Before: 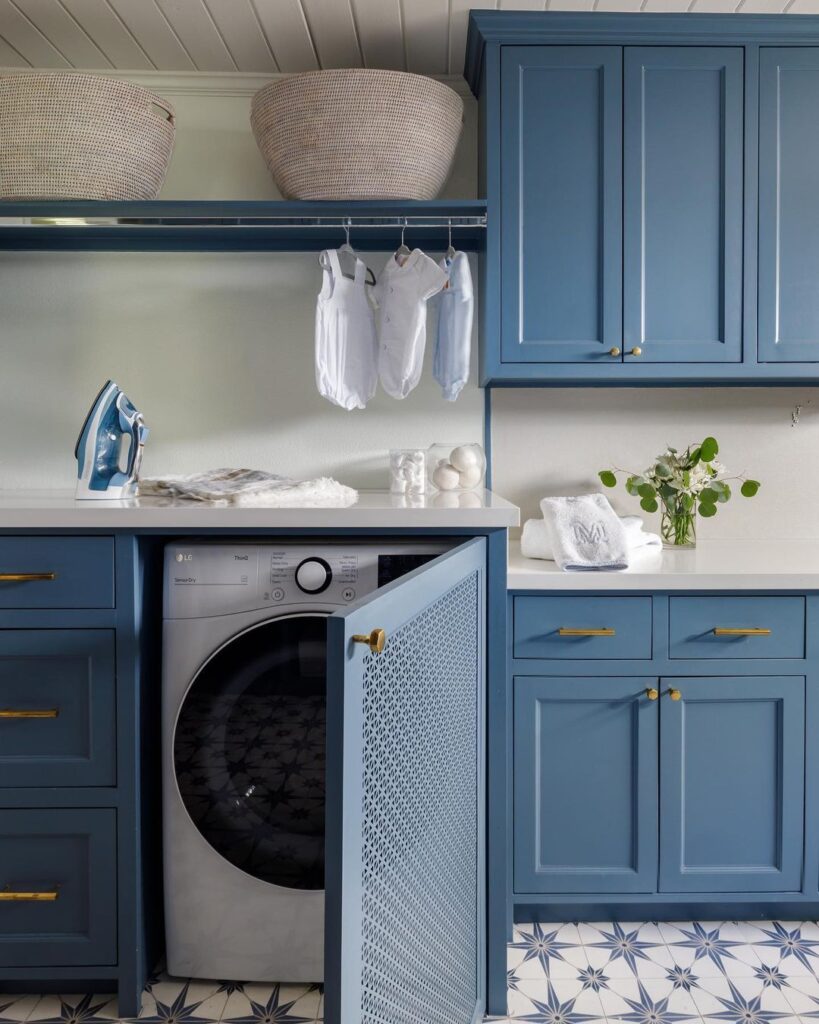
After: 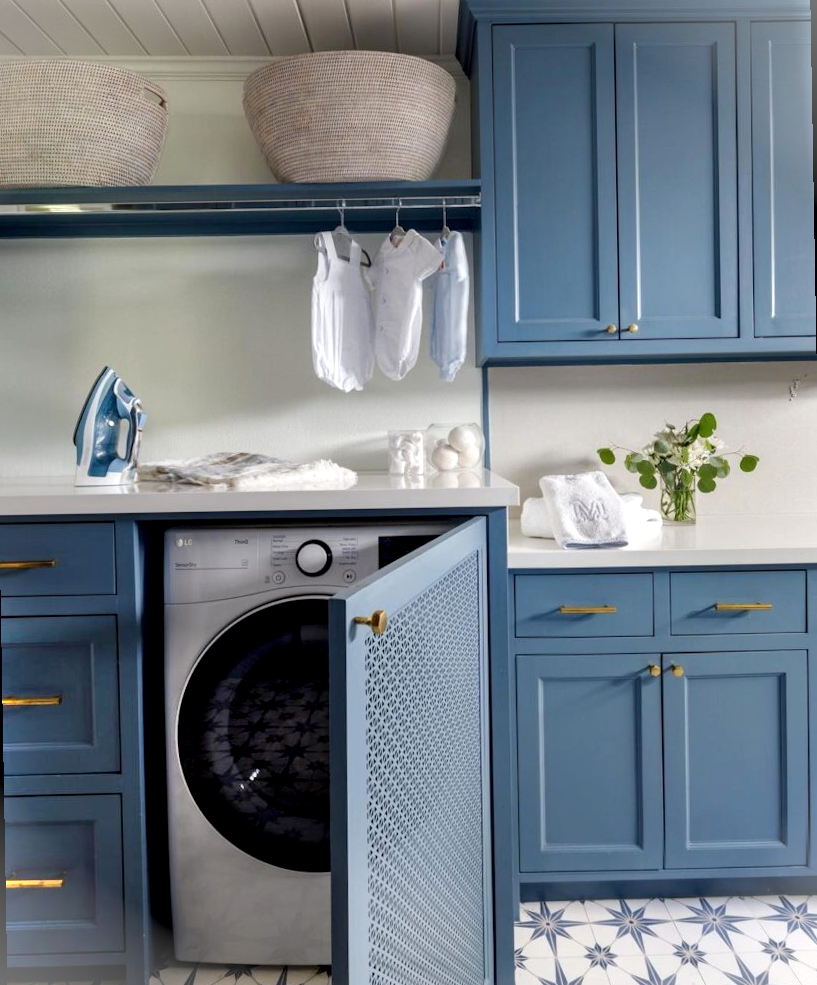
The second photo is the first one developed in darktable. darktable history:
rotate and perspective: rotation -1°, crop left 0.011, crop right 0.989, crop top 0.025, crop bottom 0.975
vignetting: fall-off start 100%, brightness 0.3, saturation 0
color correction: highlights a* -0.137, highlights b* 0.137
exposure: black level correction 0.005, exposure 0.001 EV, compensate highlight preservation false
shadows and highlights: radius 44.78, white point adjustment 6.64, compress 79.65%, highlights color adjustment 78.42%, soften with gaussian
